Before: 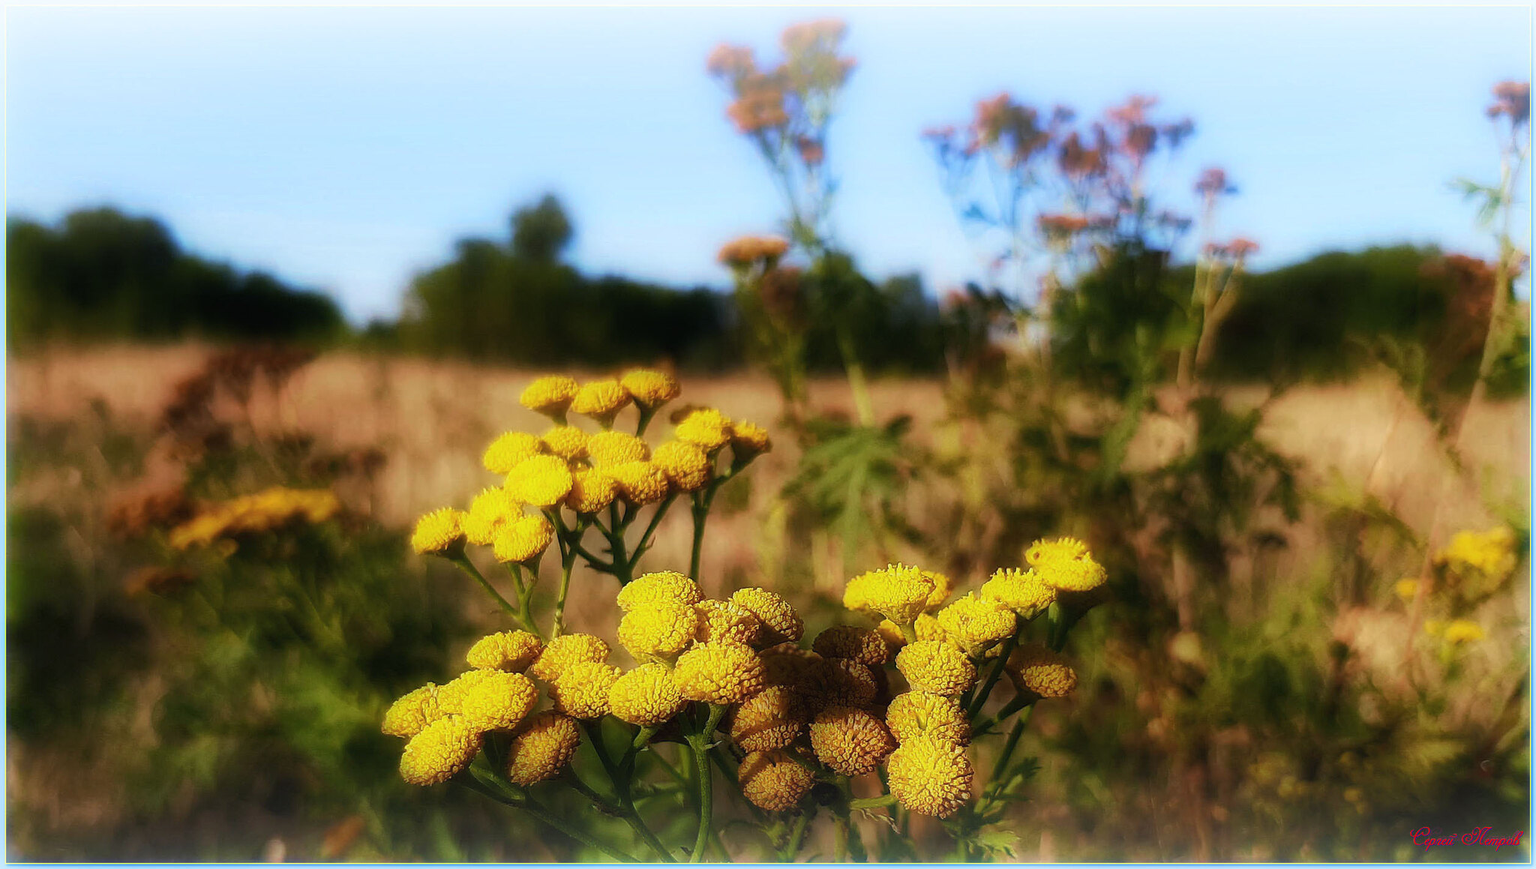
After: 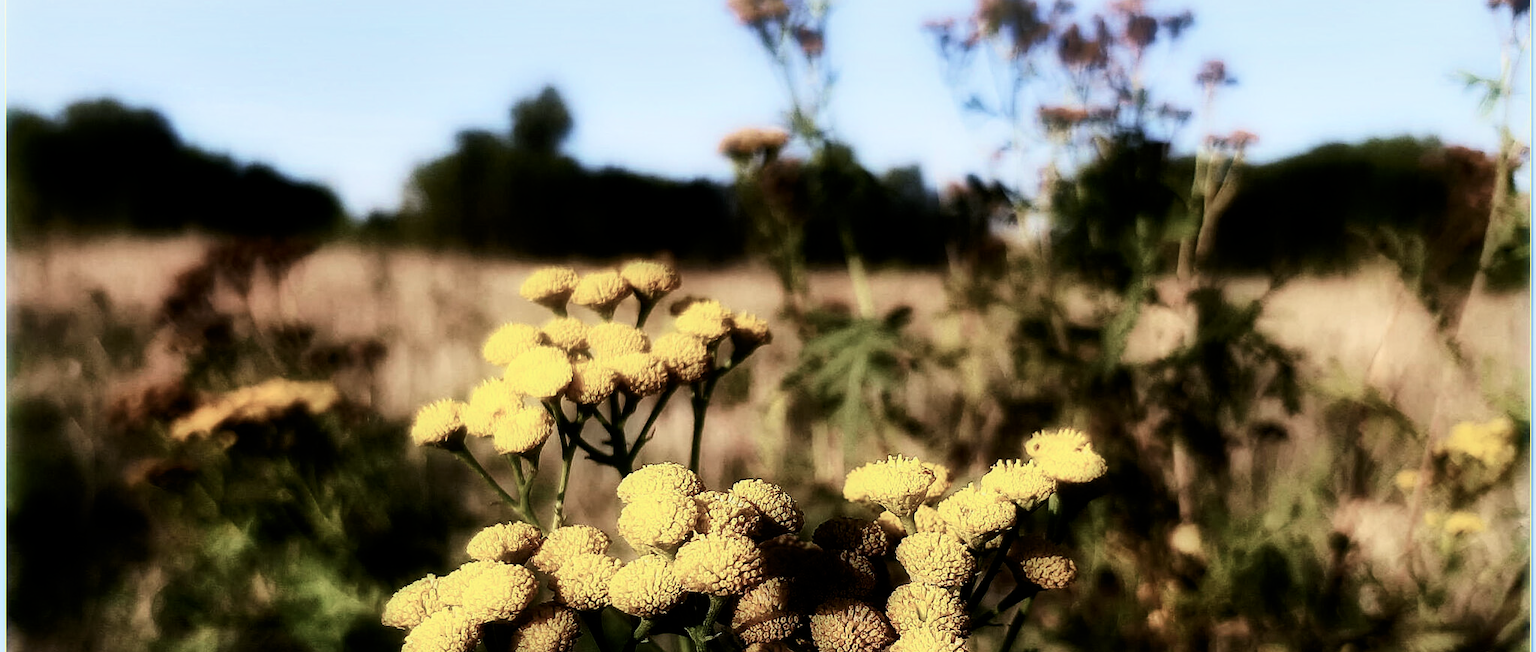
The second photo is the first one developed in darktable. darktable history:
crop and rotate: top 12.567%, bottom 12.298%
shadows and highlights: low approximation 0.01, soften with gaussian
filmic rgb: black relative exposure -4.91 EV, white relative exposure 2.82 EV, hardness 3.7
contrast brightness saturation: contrast 0.255, saturation -0.317
